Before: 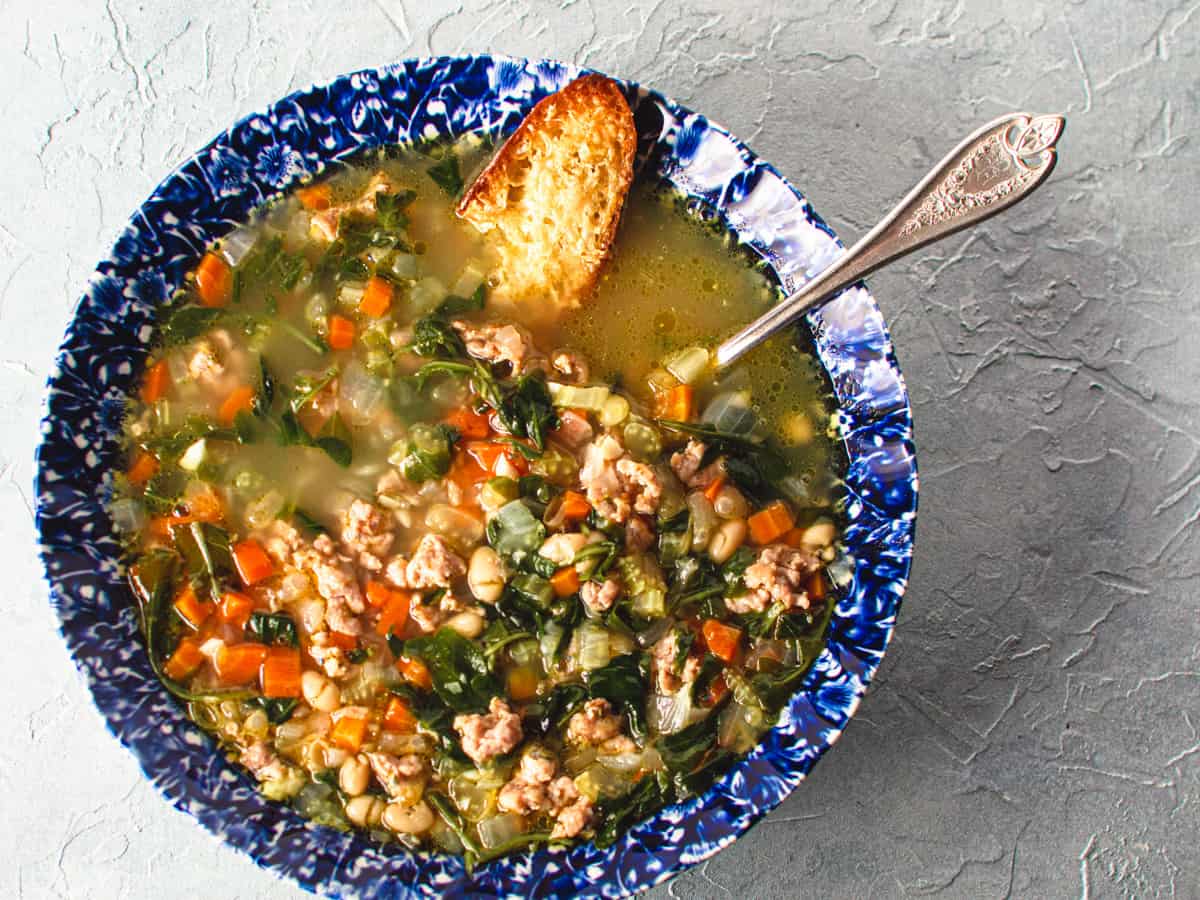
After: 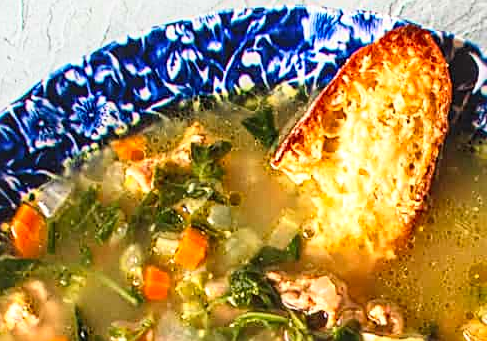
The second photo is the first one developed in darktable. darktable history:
crop: left 15.452%, top 5.459%, right 43.956%, bottom 56.62%
sharpen: on, module defaults
local contrast: on, module defaults
contrast brightness saturation: contrast 0.2, brightness 0.16, saturation 0.22
